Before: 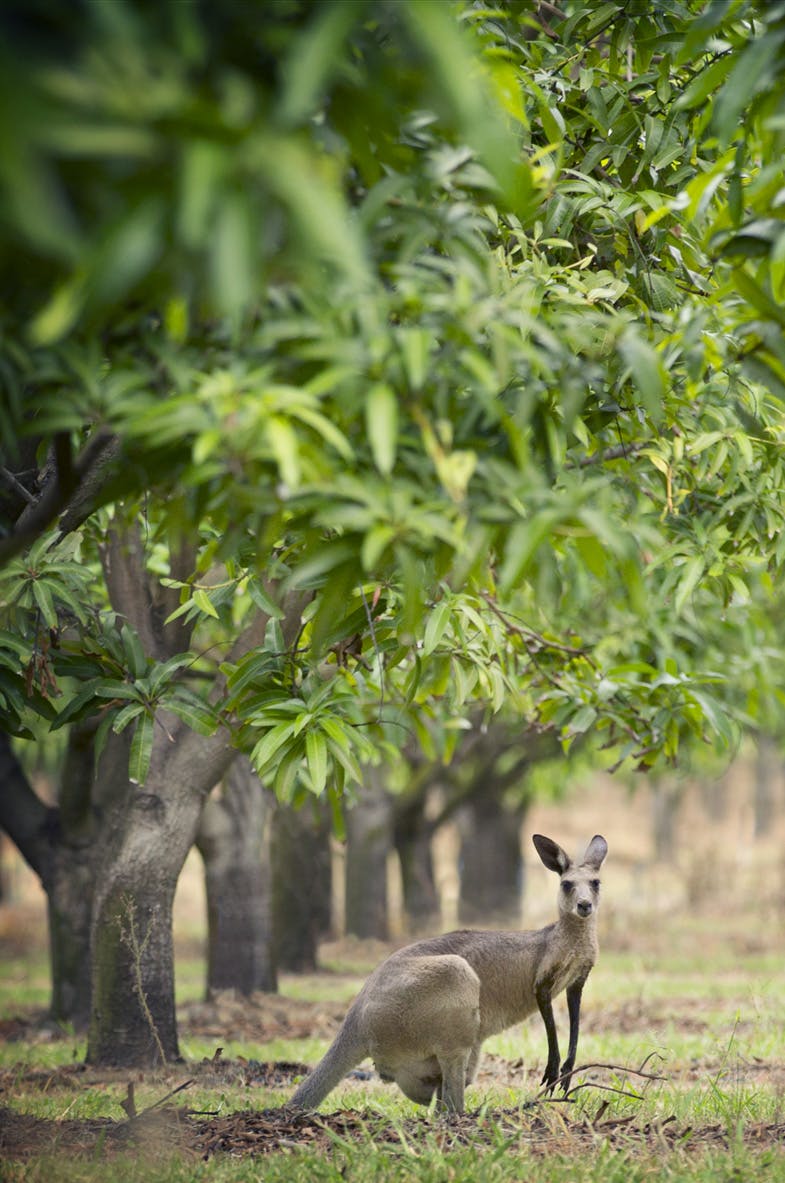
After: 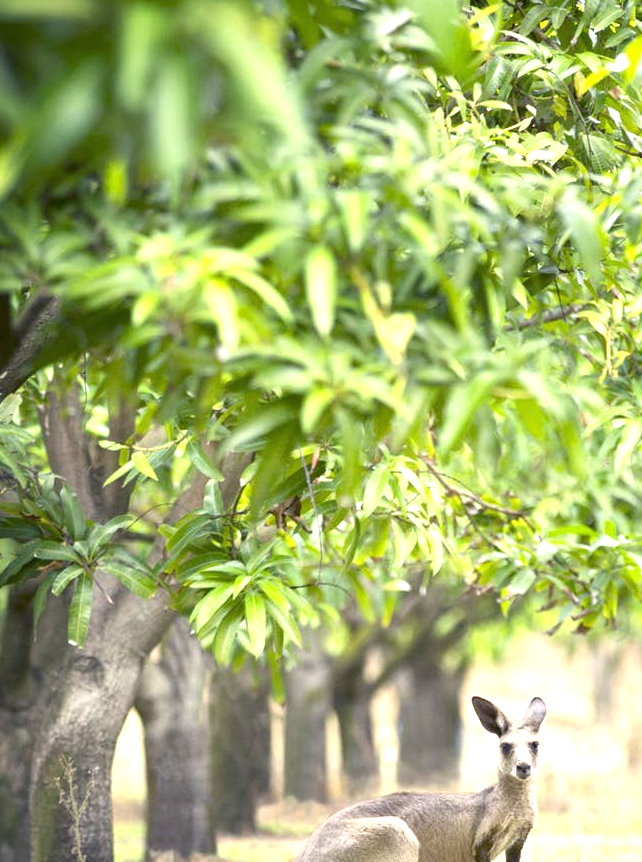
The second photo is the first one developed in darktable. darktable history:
crop: left 7.835%, top 11.679%, right 10.267%, bottom 15.447%
exposure: black level correction 0, exposure 1.199 EV, compensate exposure bias true, compensate highlight preservation false
